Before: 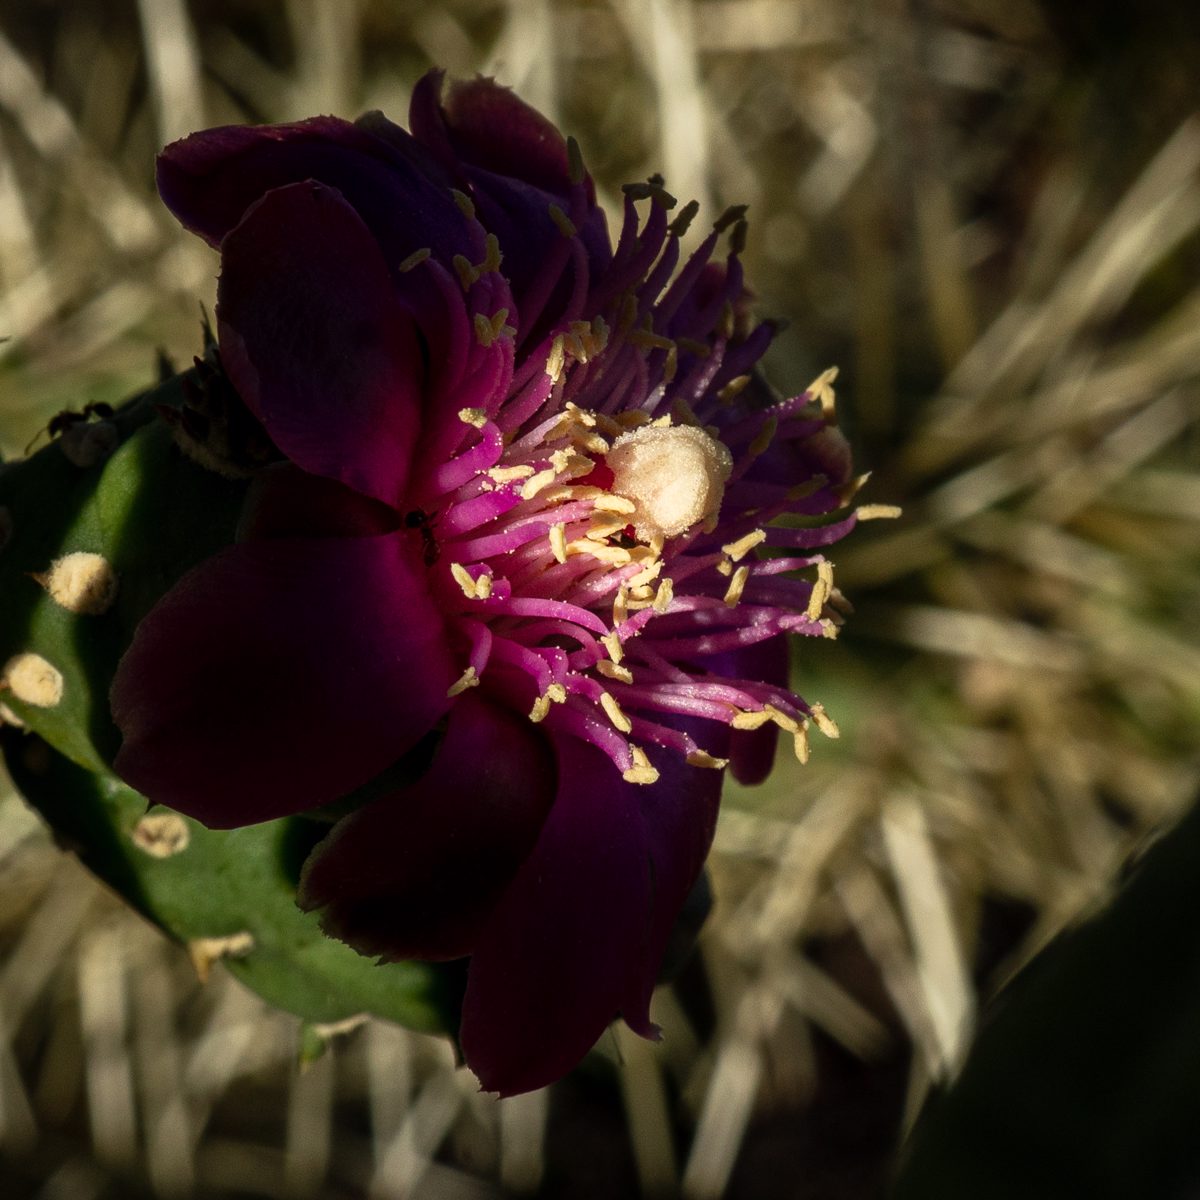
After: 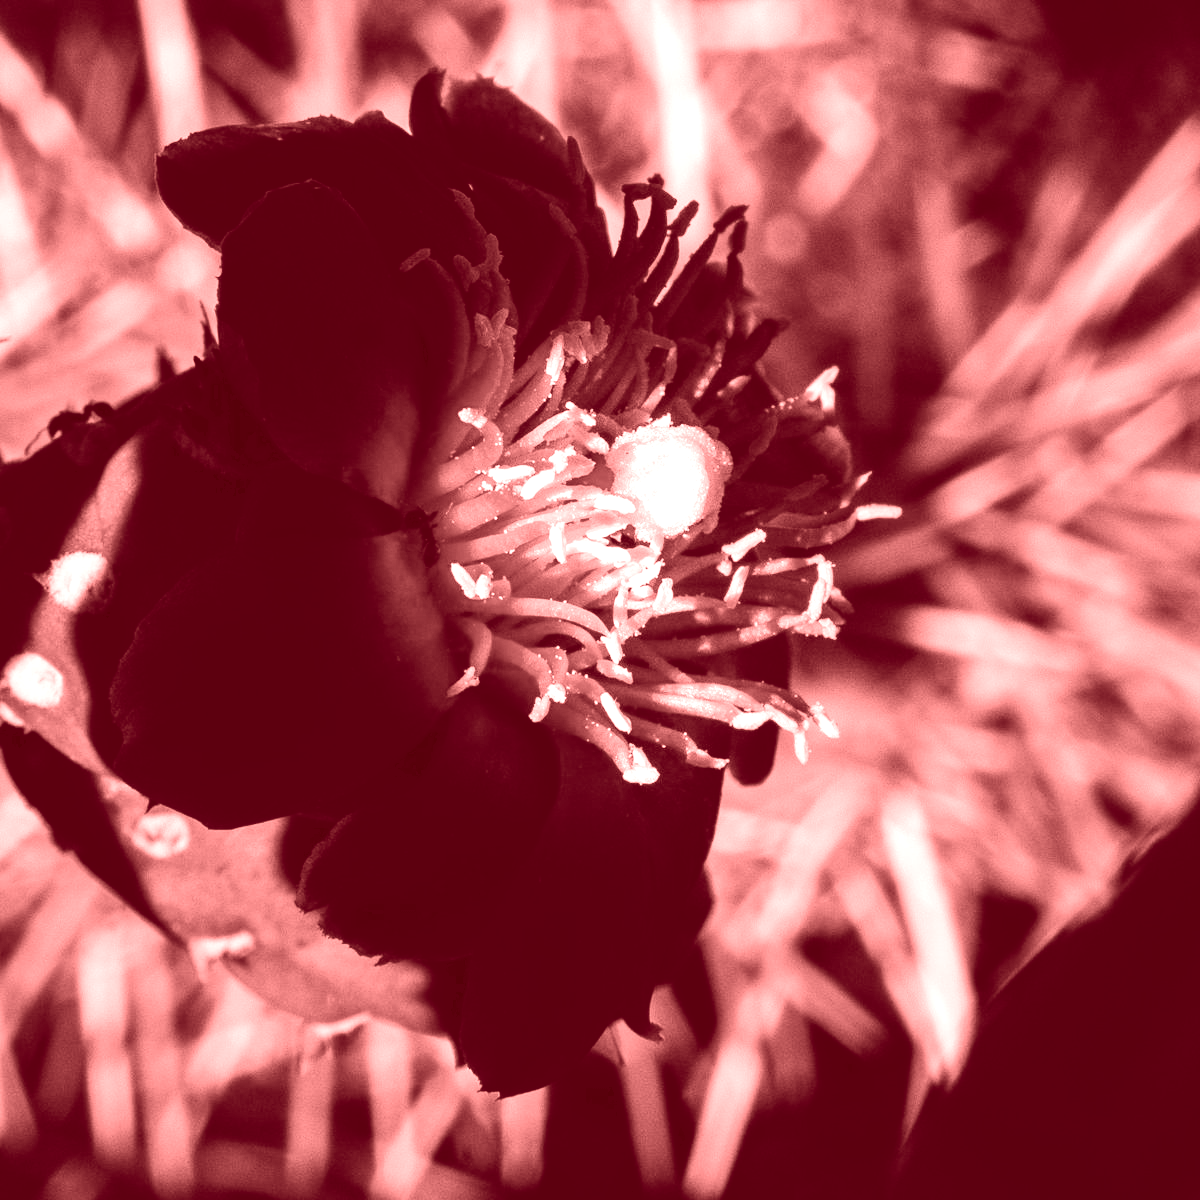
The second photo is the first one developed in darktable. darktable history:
colorize: saturation 60%, source mix 100%
color calibration: illuminant as shot in camera, x 0.358, y 0.373, temperature 4628.91 K
exposure: exposure 0.64 EV, compensate highlight preservation false
tone curve: curves: ch0 [(0, 0) (0.003, 0.019) (0.011, 0.021) (0.025, 0.023) (0.044, 0.026) (0.069, 0.037) (0.1, 0.059) (0.136, 0.088) (0.177, 0.138) (0.224, 0.199) (0.277, 0.279) (0.335, 0.376) (0.399, 0.481) (0.468, 0.581) (0.543, 0.658) (0.623, 0.735) (0.709, 0.8) (0.801, 0.861) (0.898, 0.928) (1, 1)], preserve colors none
